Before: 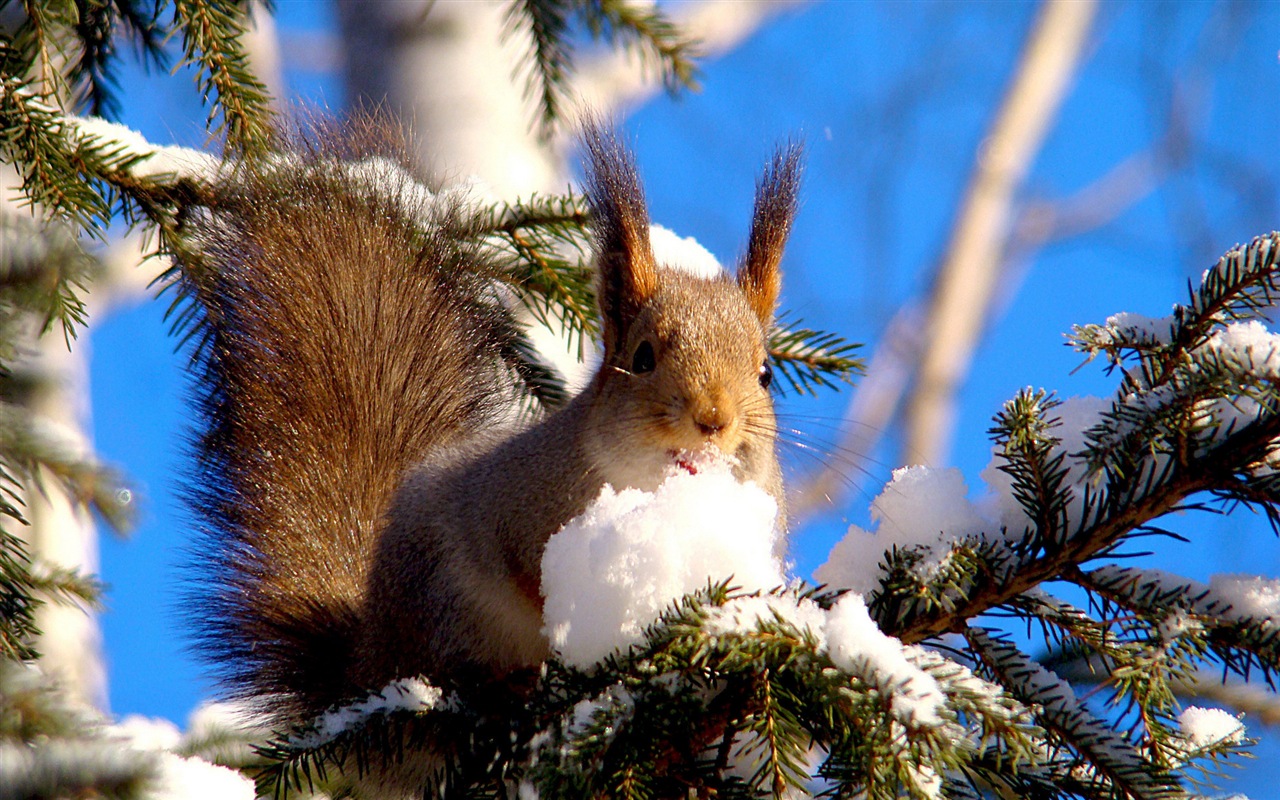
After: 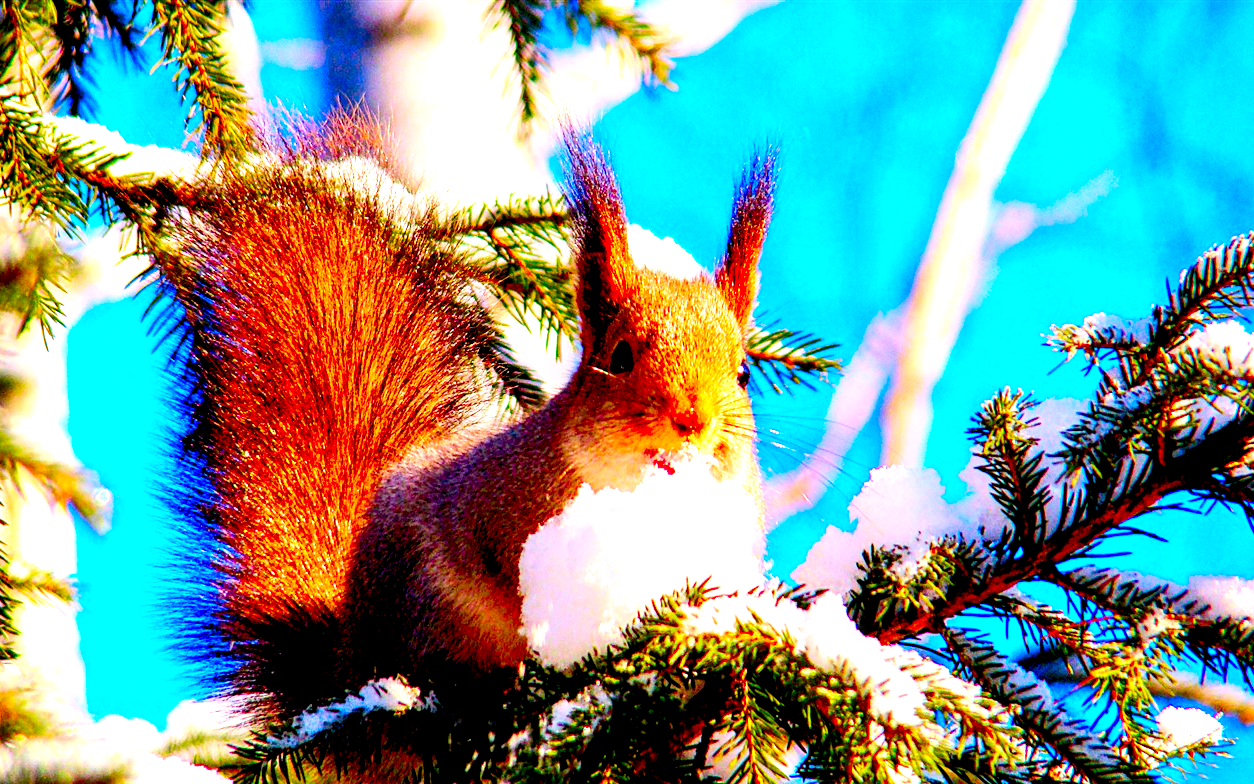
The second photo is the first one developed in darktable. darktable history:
color correction: highlights a* 1.63, highlights b* -1.81, saturation 2.43
filmic rgb: black relative exposure -11.85 EV, white relative exposure 5.41 EV, hardness 4.5, latitude 49.66%, contrast 1.144, add noise in highlights 0, preserve chrominance no, color science v3 (2019), use custom middle-gray values true, contrast in highlights soft
crop: left 1.736%, right 0.272%, bottom 1.913%
local contrast: highlights 60%, shadows 63%, detail 160%
exposure: exposure 1.001 EV, compensate exposure bias true, compensate highlight preservation false
contrast brightness saturation: contrast 0.203, brightness 0.167, saturation 0.22
